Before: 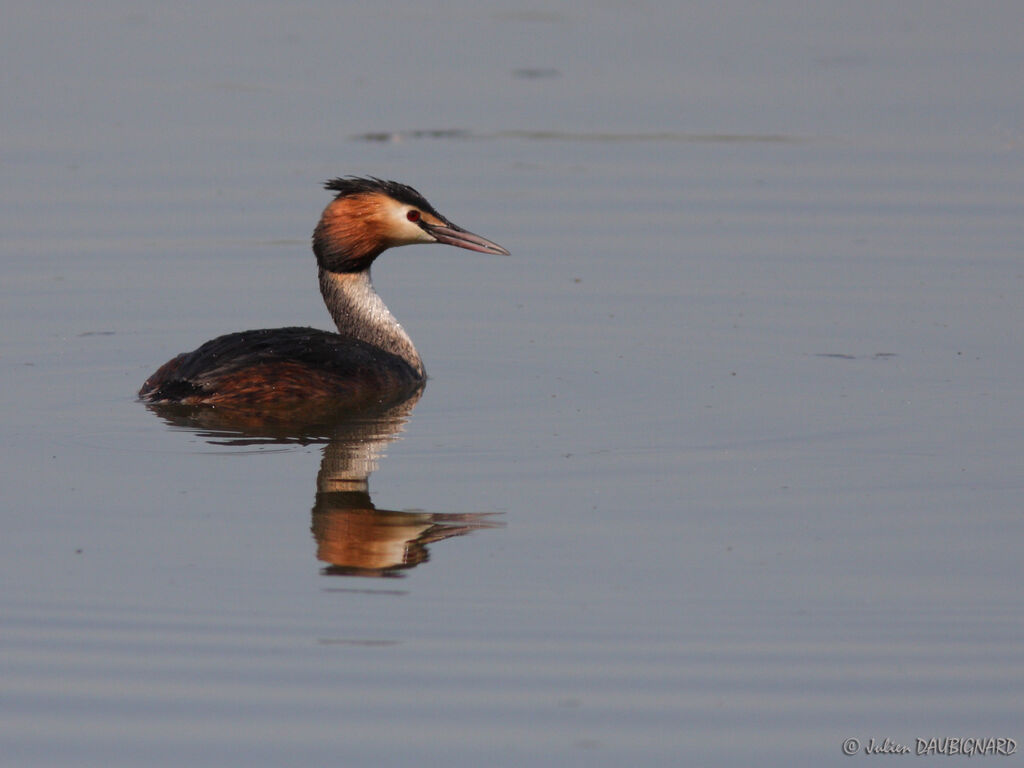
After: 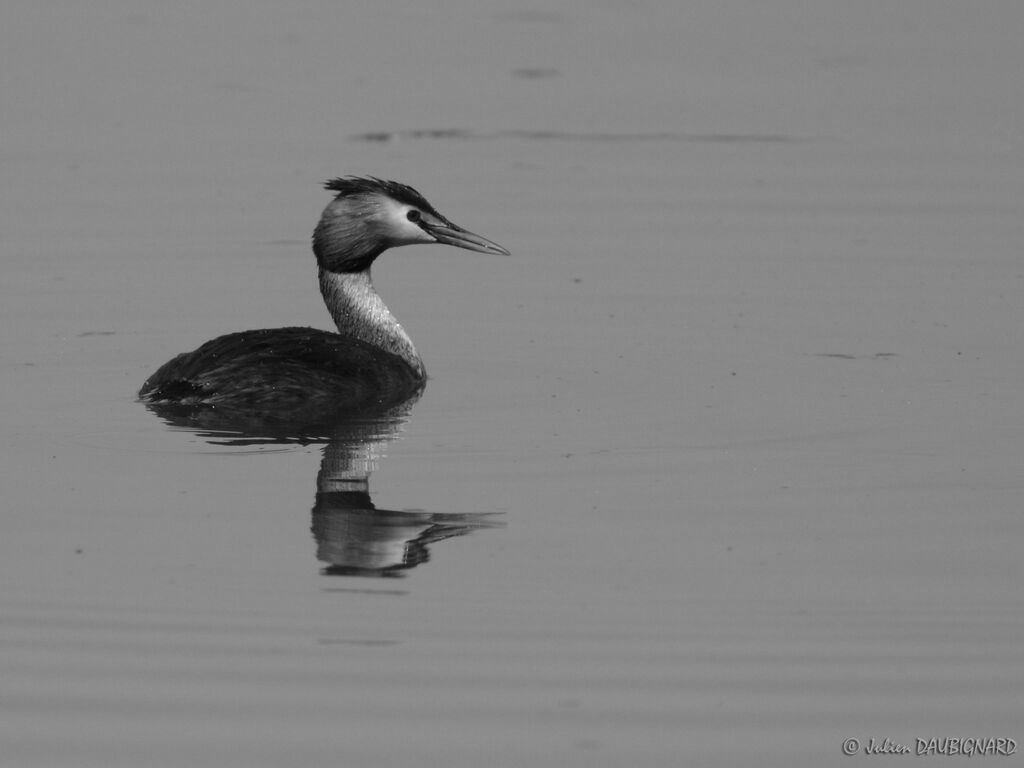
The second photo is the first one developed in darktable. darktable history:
color calibration: output gray [0.267, 0.423, 0.261, 0], illuminant Planckian (black body), x 0.378, y 0.375, temperature 4020.42 K
color zones: curves: ch0 [(0.826, 0.353)]; ch1 [(0.242, 0.647) (0.889, 0.342)]; ch2 [(0.246, 0.089) (0.969, 0.068)]
